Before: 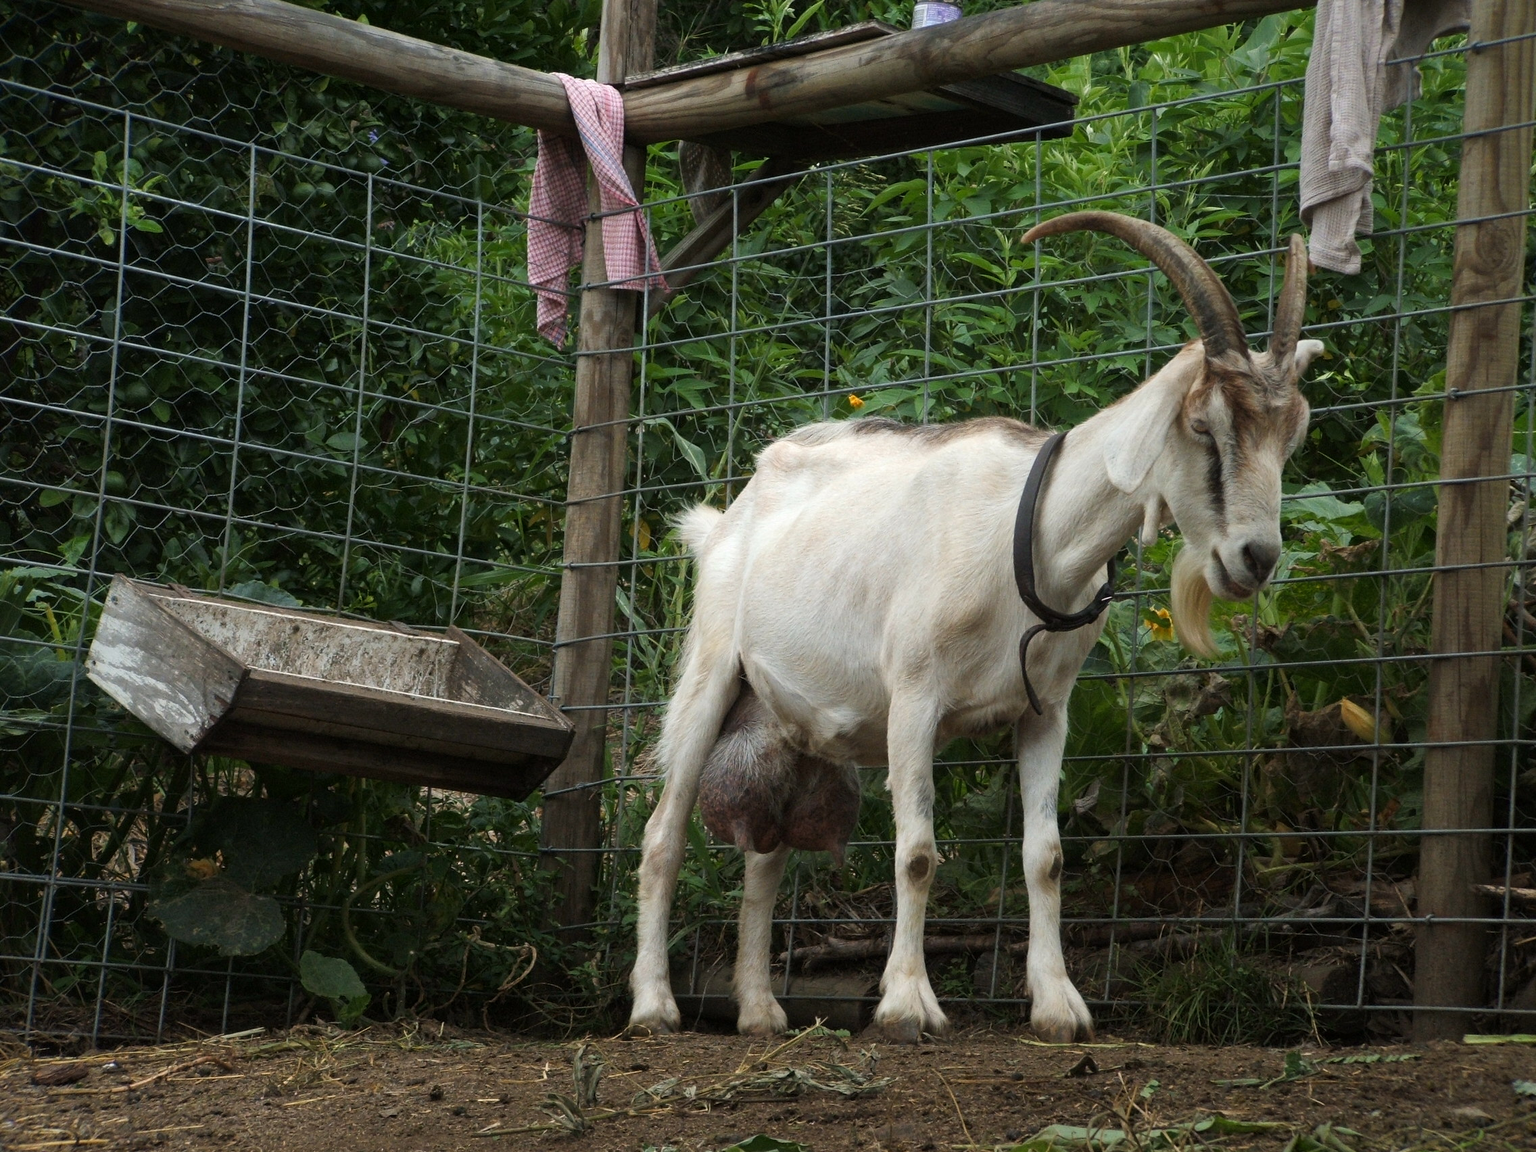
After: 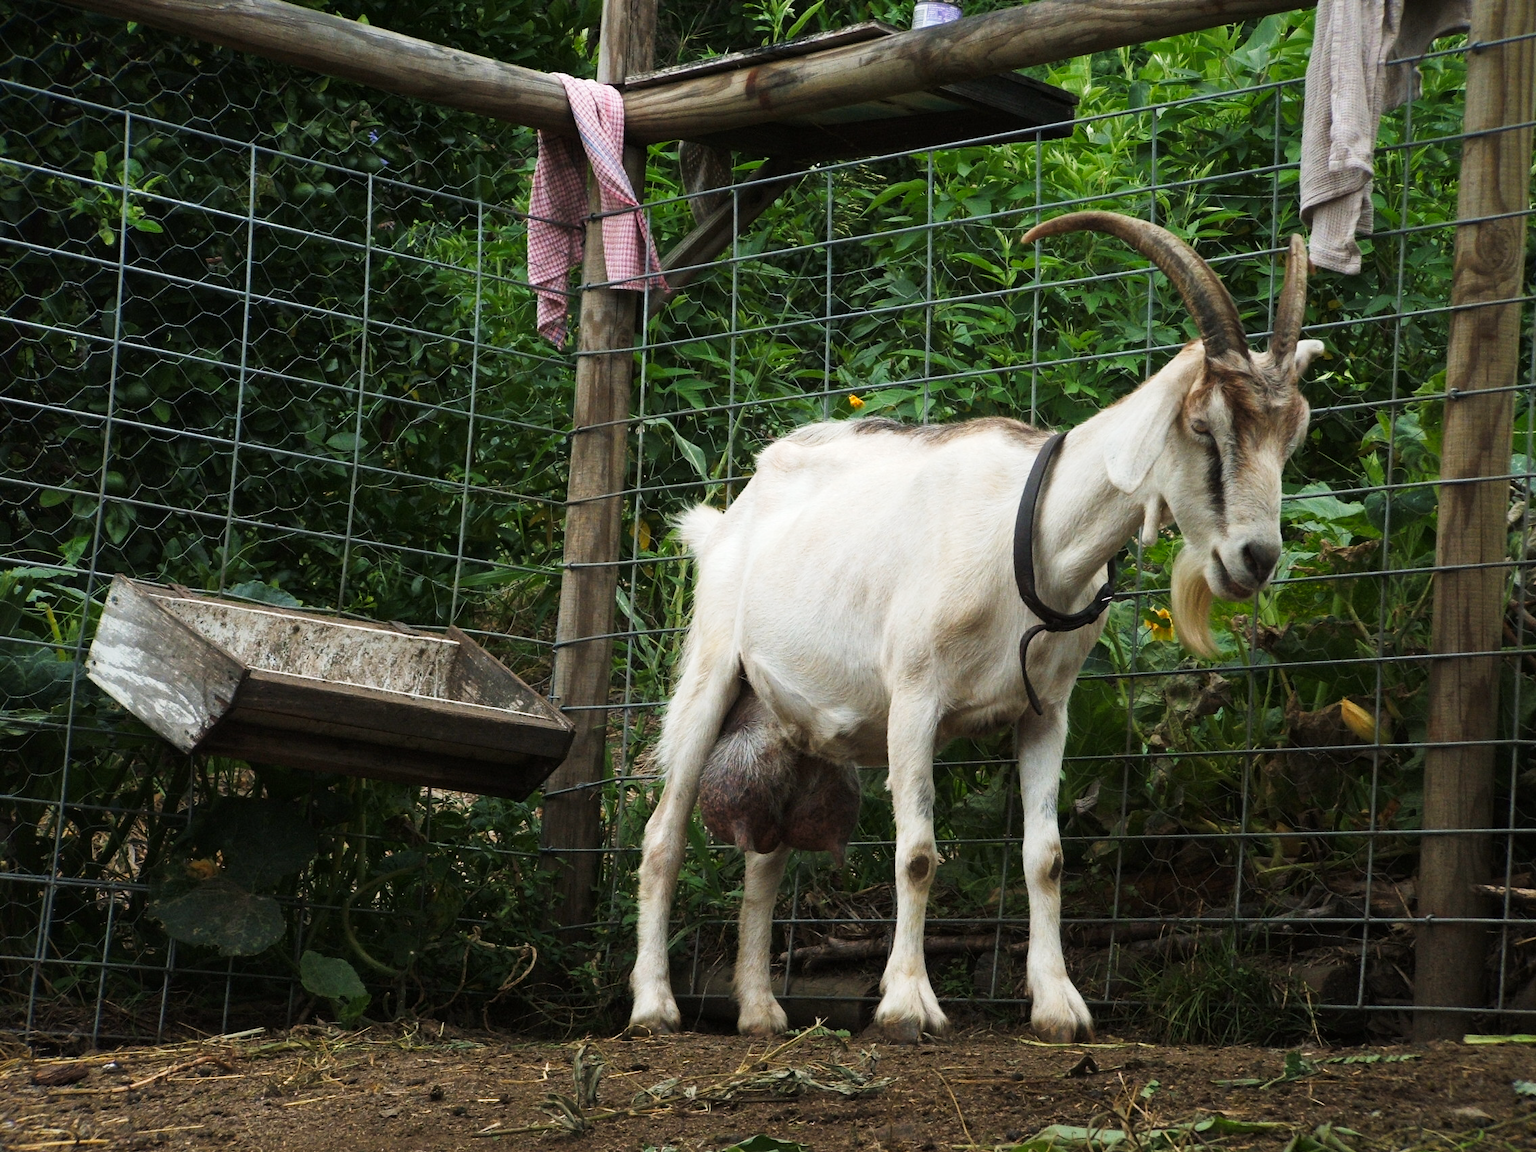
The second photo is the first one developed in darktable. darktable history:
tone curve: curves: ch0 [(0, 0.003) (0.117, 0.101) (0.257, 0.246) (0.408, 0.432) (0.632, 0.716) (0.795, 0.884) (1, 1)]; ch1 [(0, 0) (0.227, 0.197) (0.405, 0.421) (0.501, 0.501) (0.522, 0.526) (0.546, 0.564) (0.589, 0.602) (0.696, 0.761) (0.976, 0.992)]; ch2 [(0, 0) (0.208, 0.176) (0.377, 0.38) (0.5, 0.5) (0.537, 0.534) (0.571, 0.577) (0.627, 0.64) (0.698, 0.76) (1, 1)], preserve colors none
